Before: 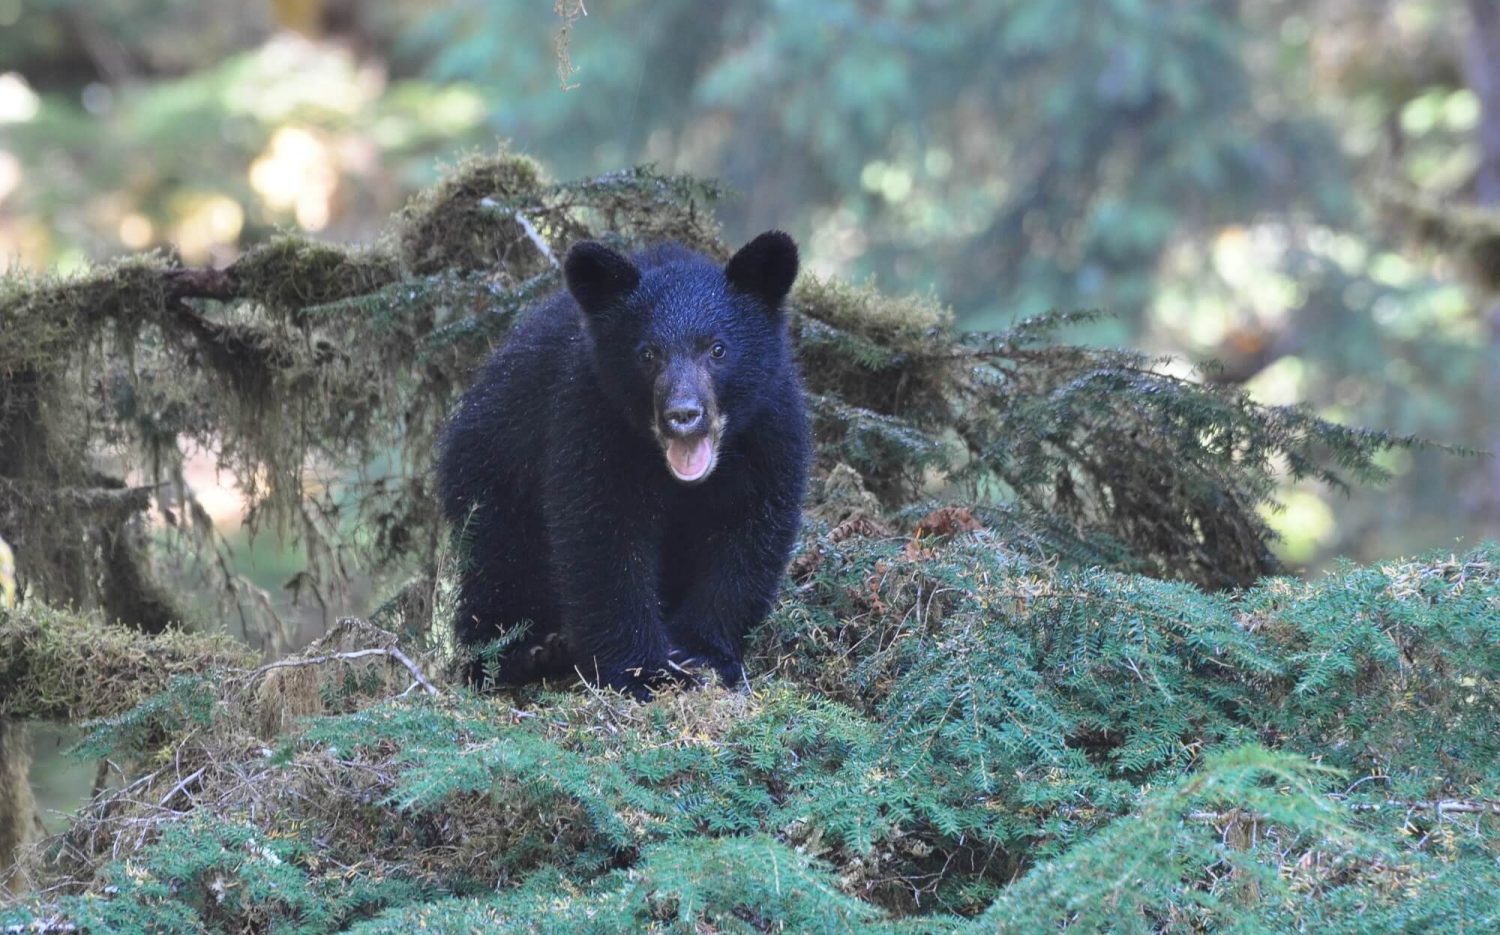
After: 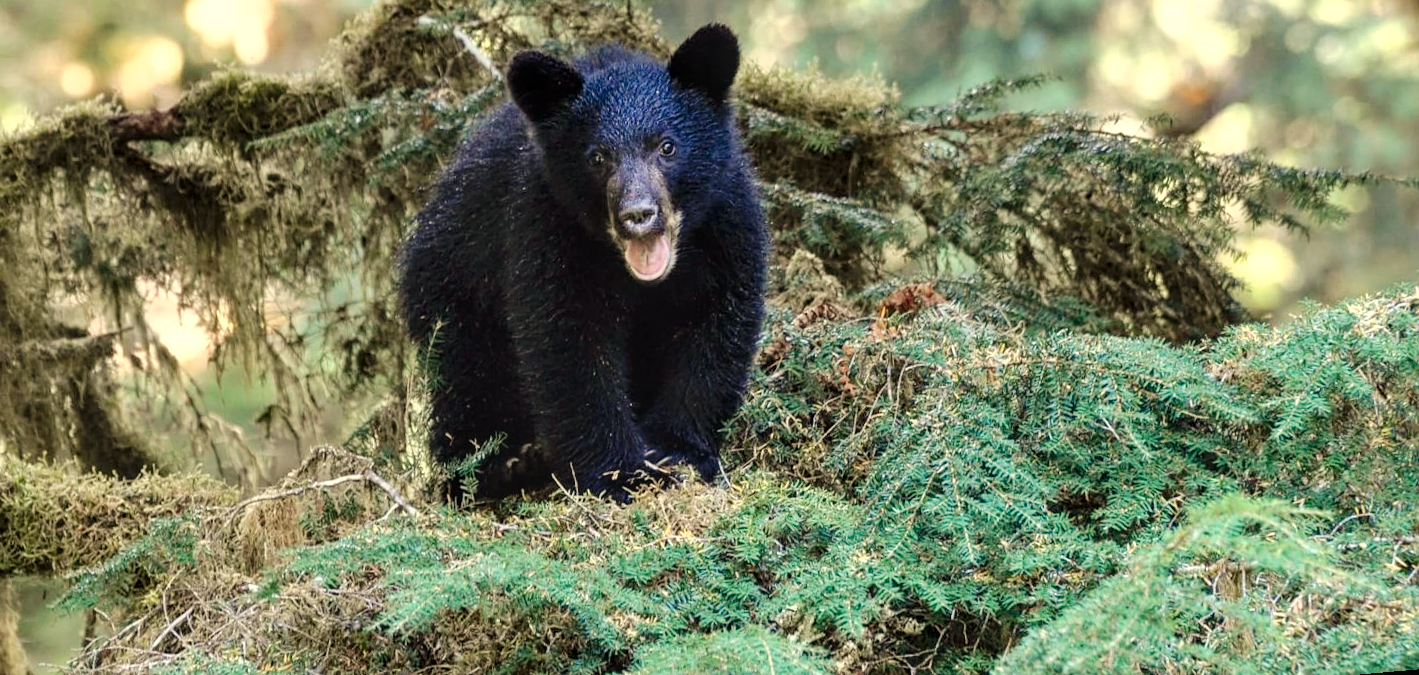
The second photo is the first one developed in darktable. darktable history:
crop and rotate: top 18.507%
exposure: compensate highlight preservation false
rotate and perspective: rotation -5°, crop left 0.05, crop right 0.952, crop top 0.11, crop bottom 0.89
sharpen: amount 0.2
white balance: red 1.08, blue 0.791
local contrast: on, module defaults
tone curve: curves: ch0 [(0, 0) (0.003, 0) (0.011, 0.002) (0.025, 0.004) (0.044, 0.007) (0.069, 0.015) (0.1, 0.025) (0.136, 0.04) (0.177, 0.09) (0.224, 0.152) (0.277, 0.239) (0.335, 0.335) (0.399, 0.43) (0.468, 0.524) (0.543, 0.621) (0.623, 0.712) (0.709, 0.789) (0.801, 0.871) (0.898, 0.951) (1, 1)], preserve colors none
